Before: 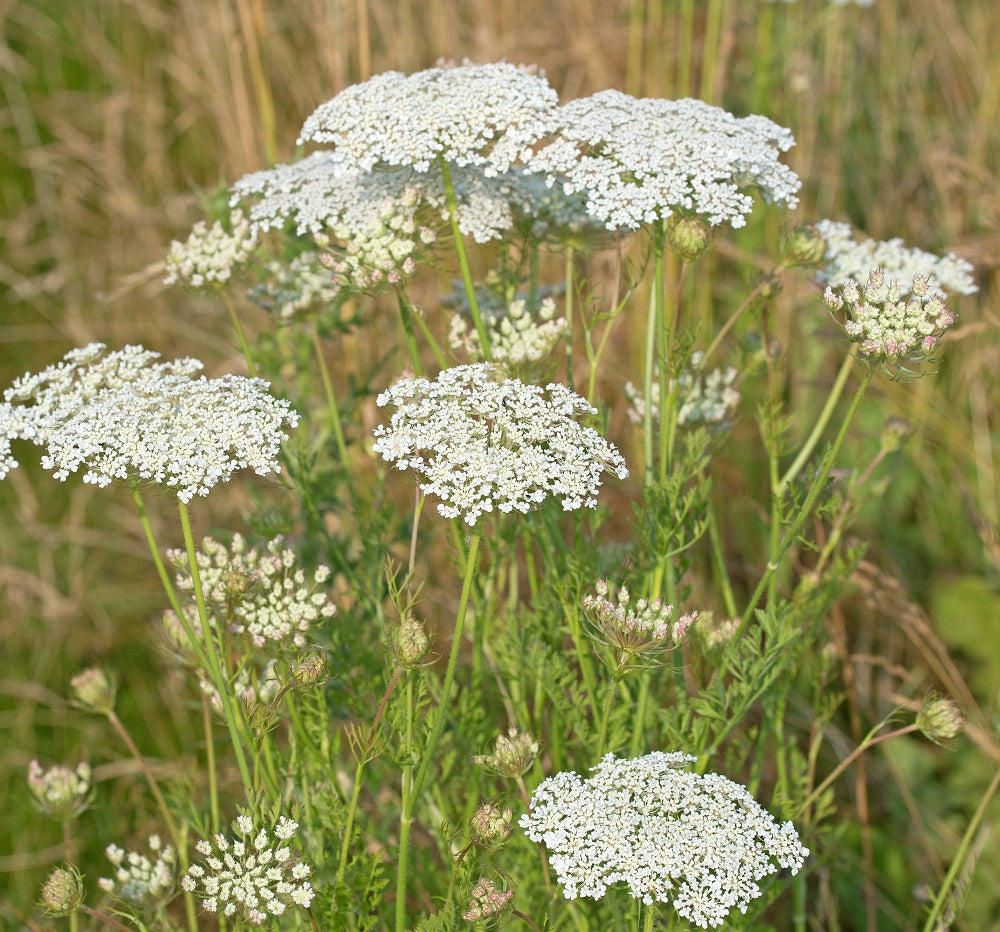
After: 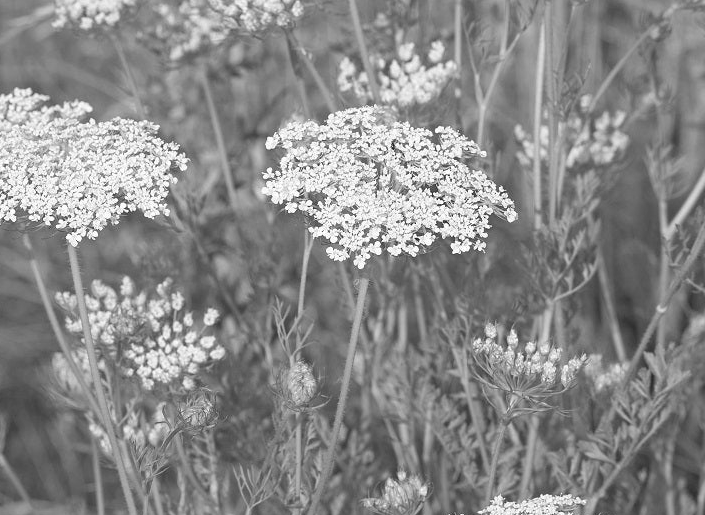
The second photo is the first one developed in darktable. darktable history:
crop: left 11.123%, top 27.61%, right 18.3%, bottom 17.034%
monochrome: on, module defaults
tone equalizer: on, module defaults
